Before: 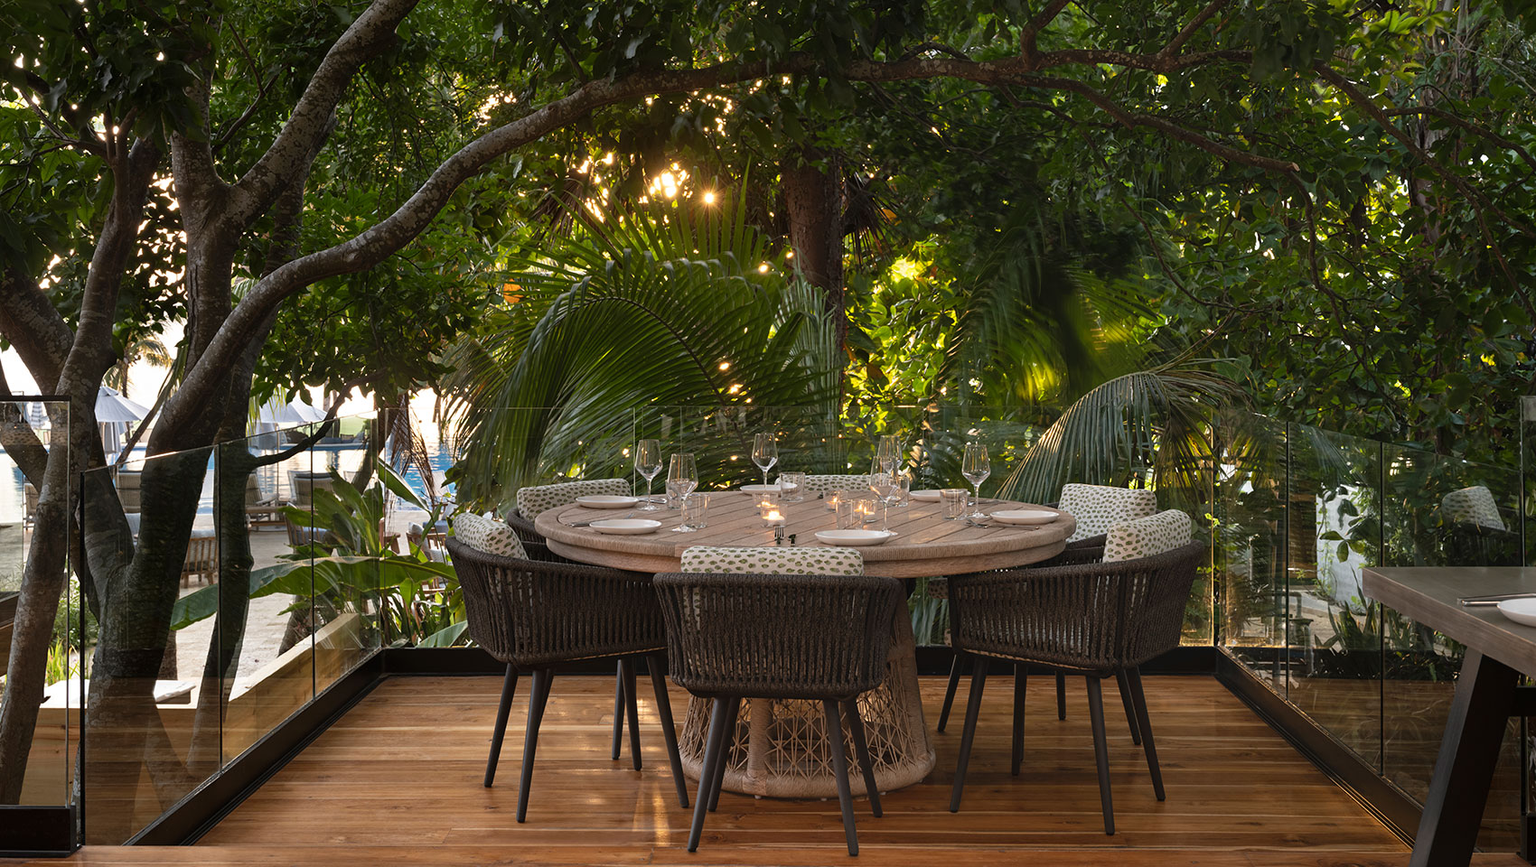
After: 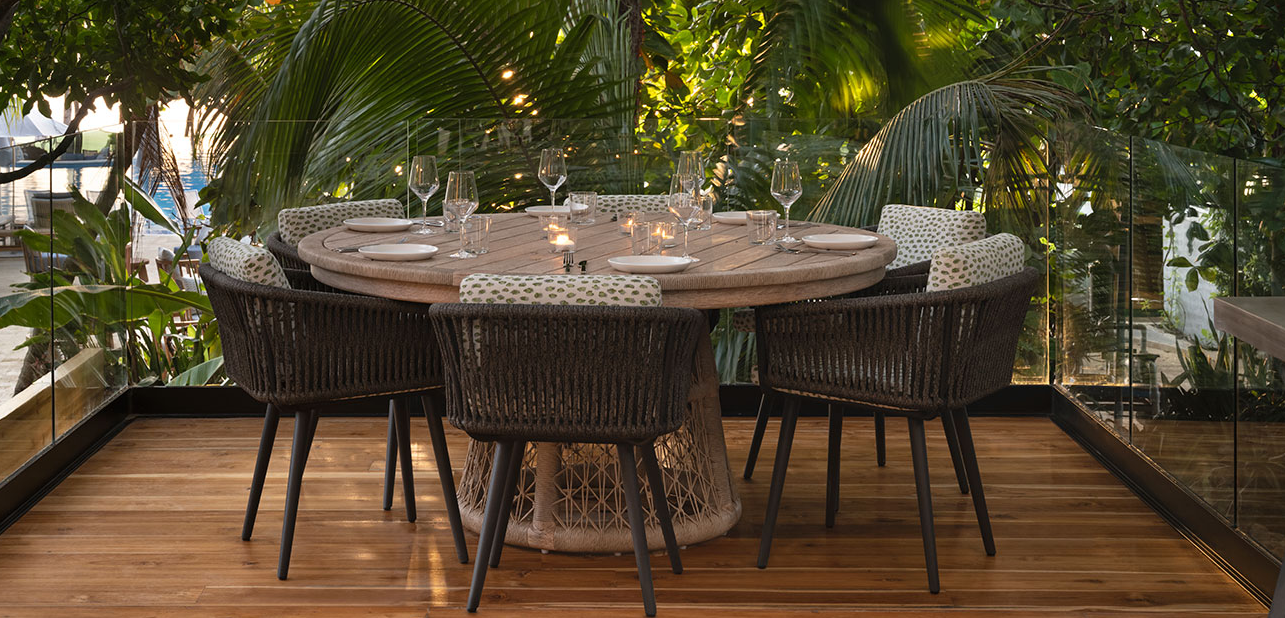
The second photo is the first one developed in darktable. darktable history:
crop and rotate: left 17.377%, top 34.551%, right 7.015%, bottom 1.004%
